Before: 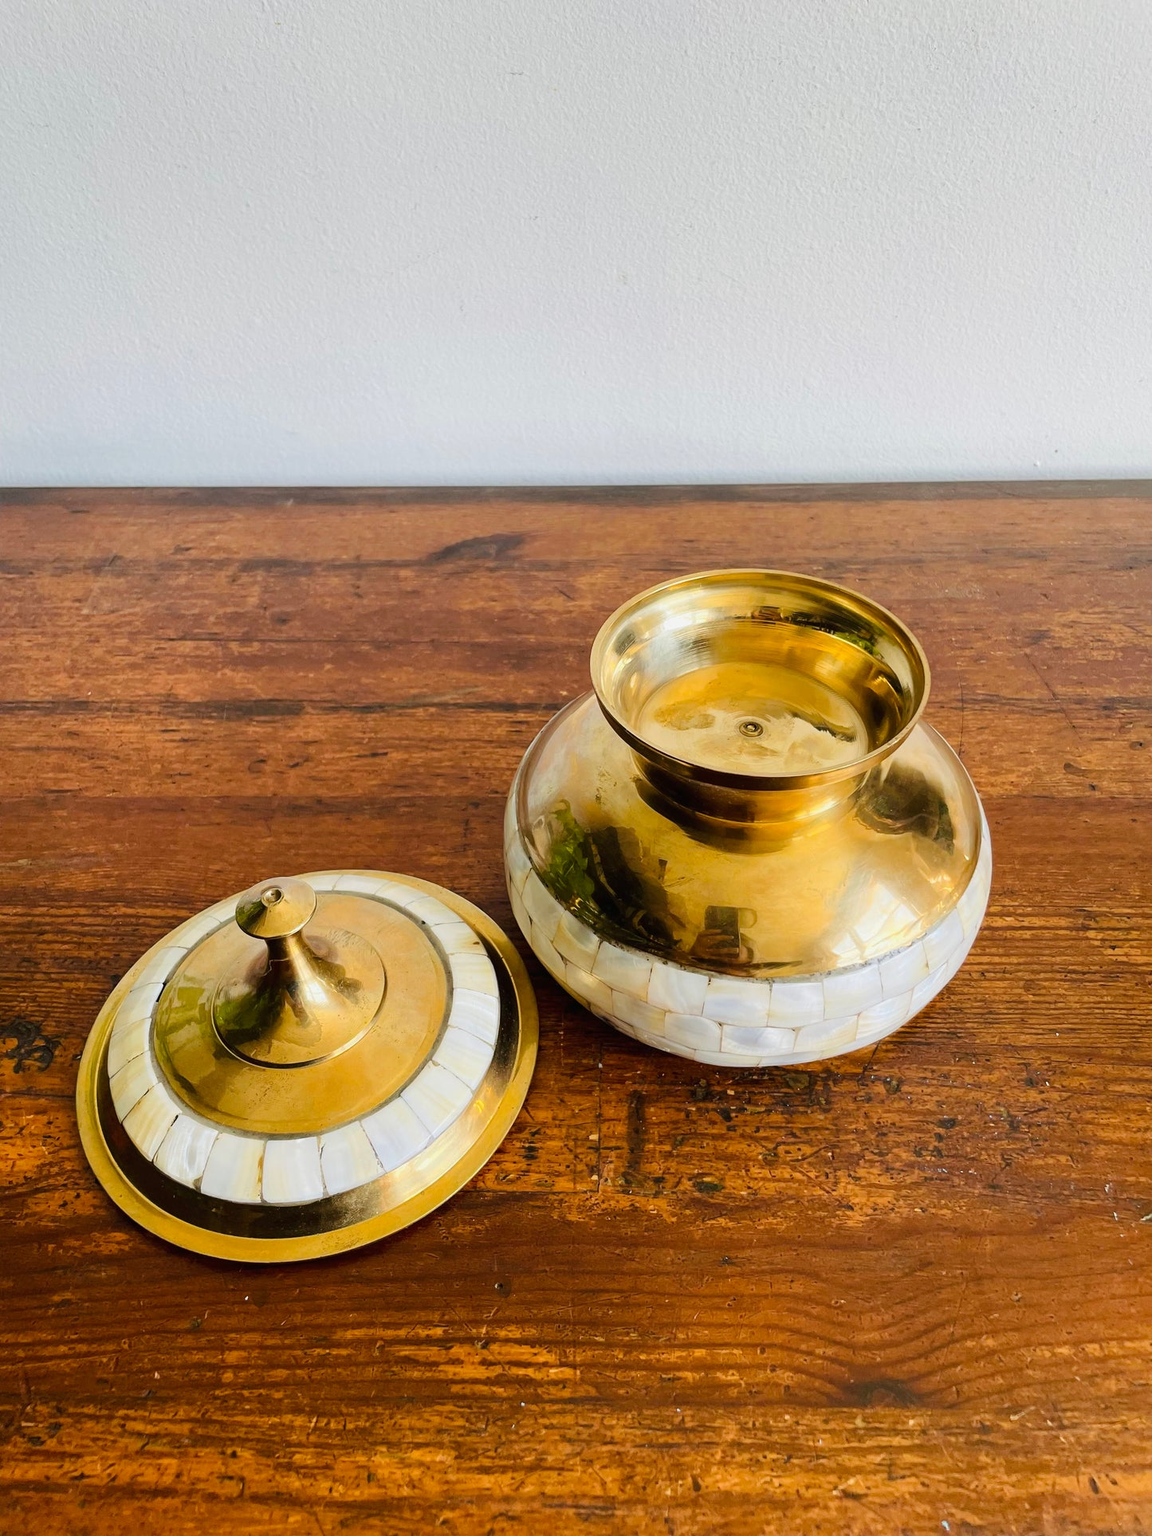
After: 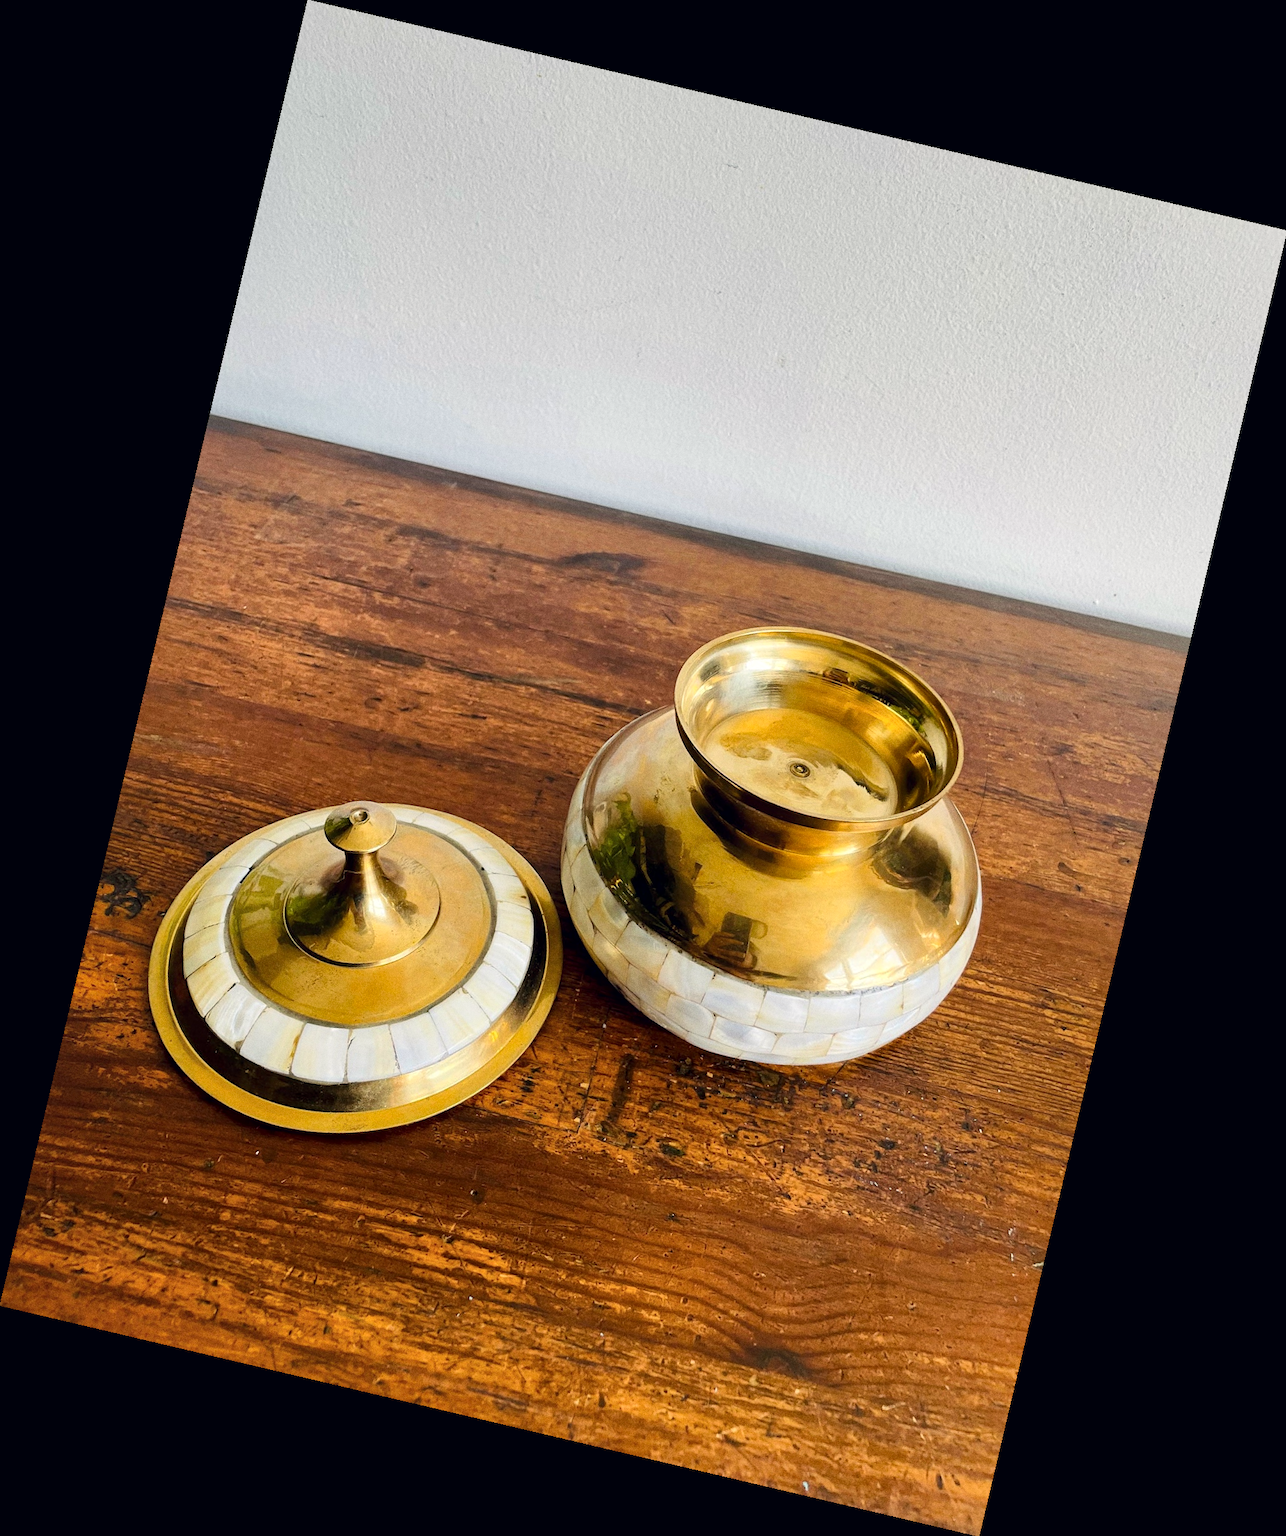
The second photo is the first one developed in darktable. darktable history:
grain: coarseness 0.09 ISO
local contrast: mode bilateral grid, contrast 20, coarseness 100, detail 150%, midtone range 0.2
color correction: highlights a* 0.207, highlights b* 2.7, shadows a* -0.874, shadows b* -4.78
rotate and perspective: rotation 13.27°, automatic cropping off
